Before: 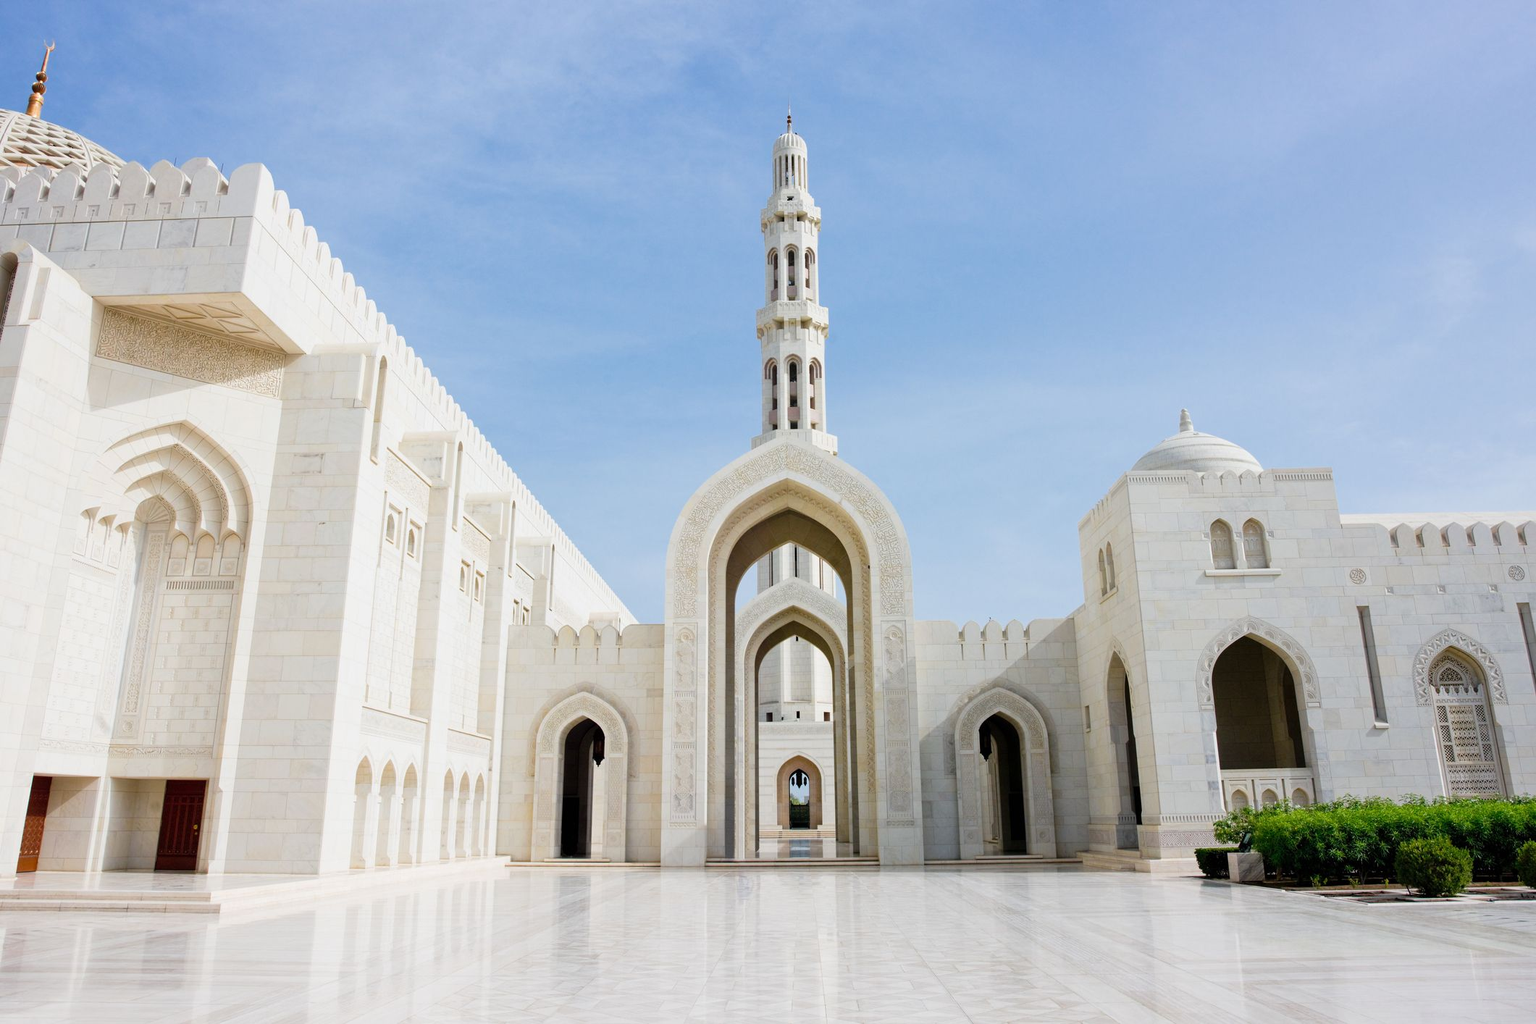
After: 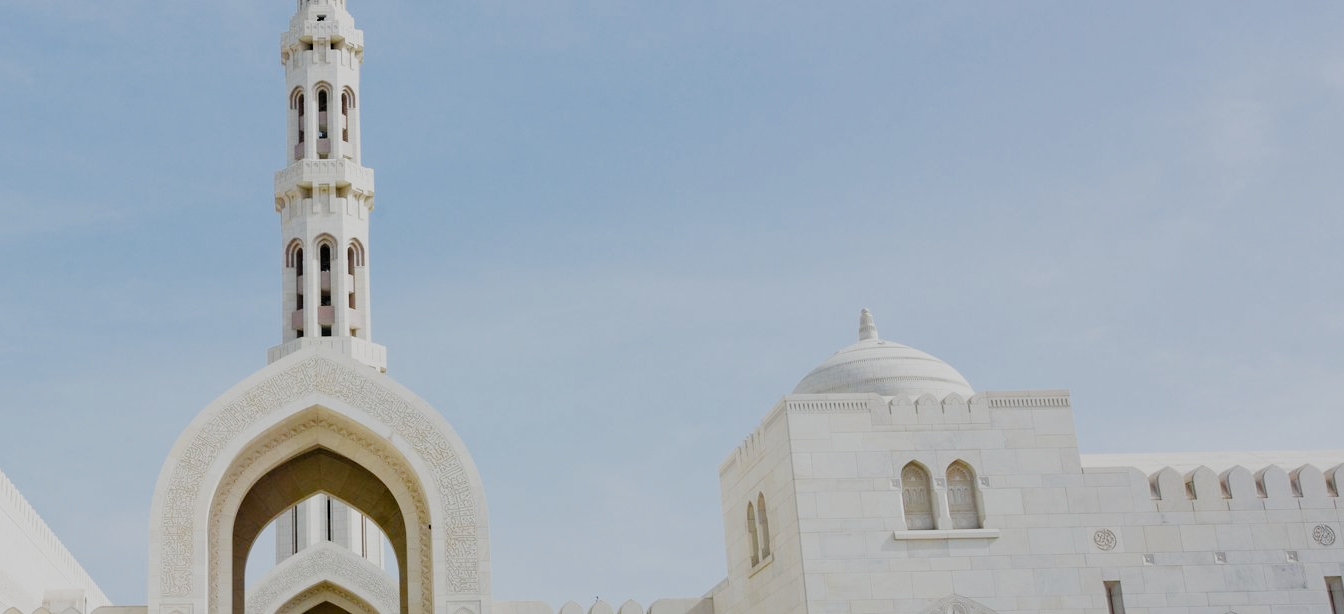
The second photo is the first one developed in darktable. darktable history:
crop: left 36.304%, top 18.171%, right 0.302%, bottom 38.372%
filmic rgb: black relative exposure -7.65 EV, white relative exposure 4.56 EV, hardness 3.61, preserve chrominance no, color science v5 (2021), iterations of high-quality reconstruction 10
